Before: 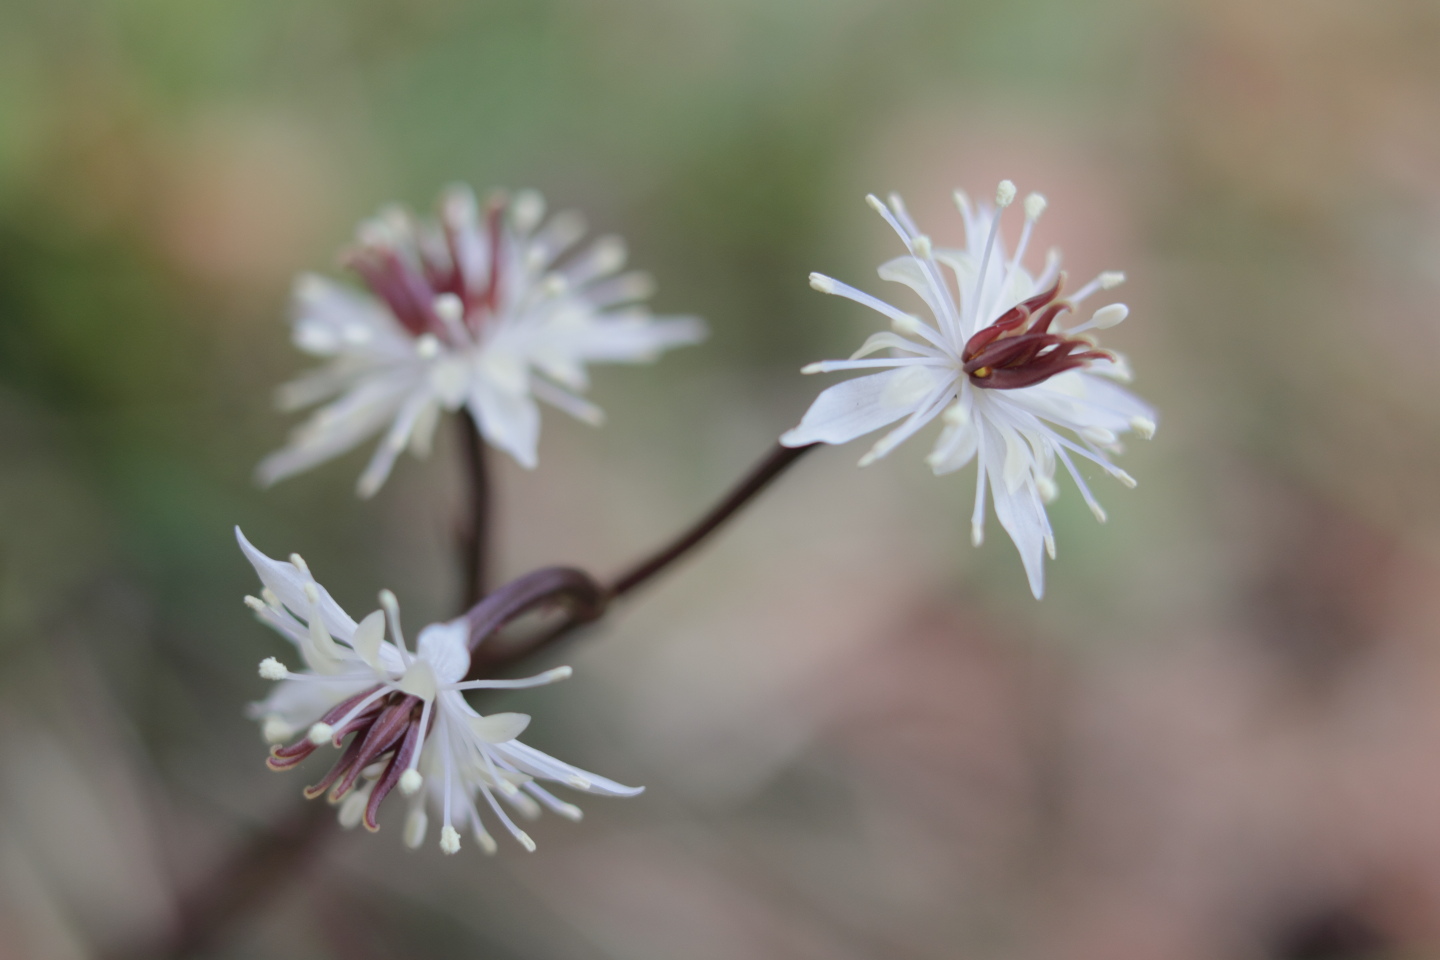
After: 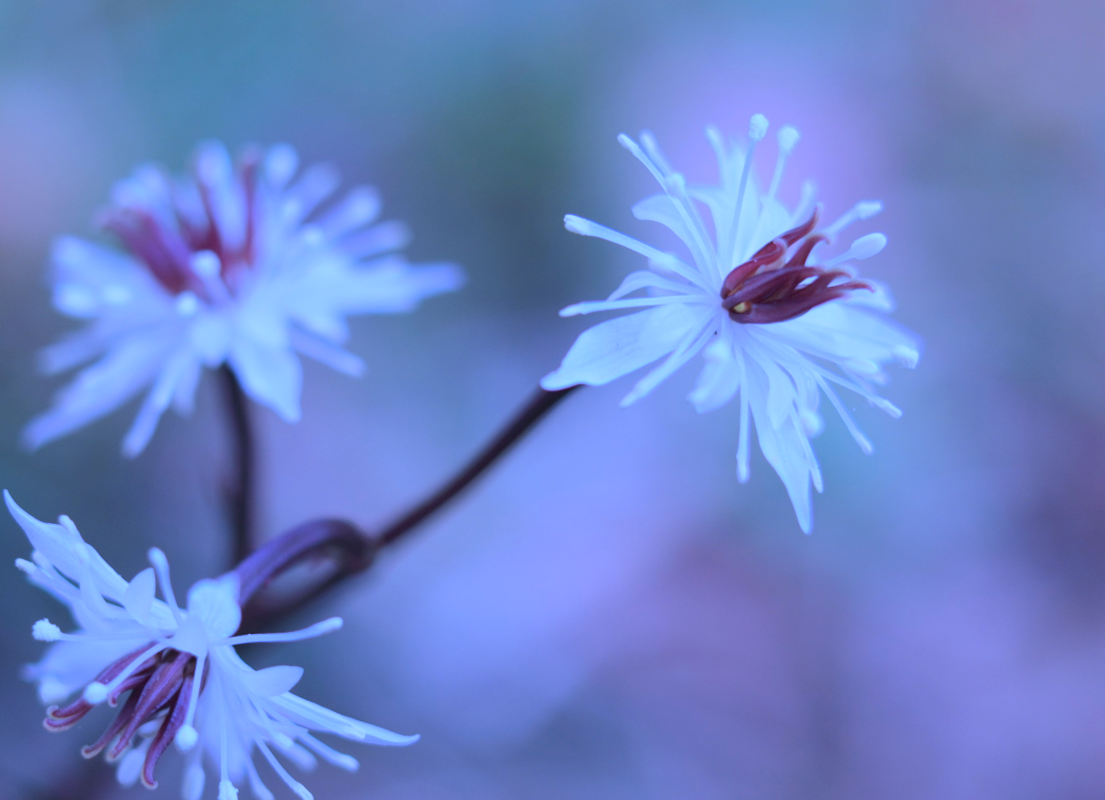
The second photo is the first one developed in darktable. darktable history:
crop: left 16.768%, top 8.653%, right 8.362%, bottom 12.485%
rotate and perspective: rotation -2.22°, lens shift (horizontal) -0.022, automatic cropping off
color calibration: output R [1.063, -0.012, -0.003, 0], output B [-0.079, 0.047, 1, 0], illuminant custom, x 0.46, y 0.43, temperature 2642.66 K
